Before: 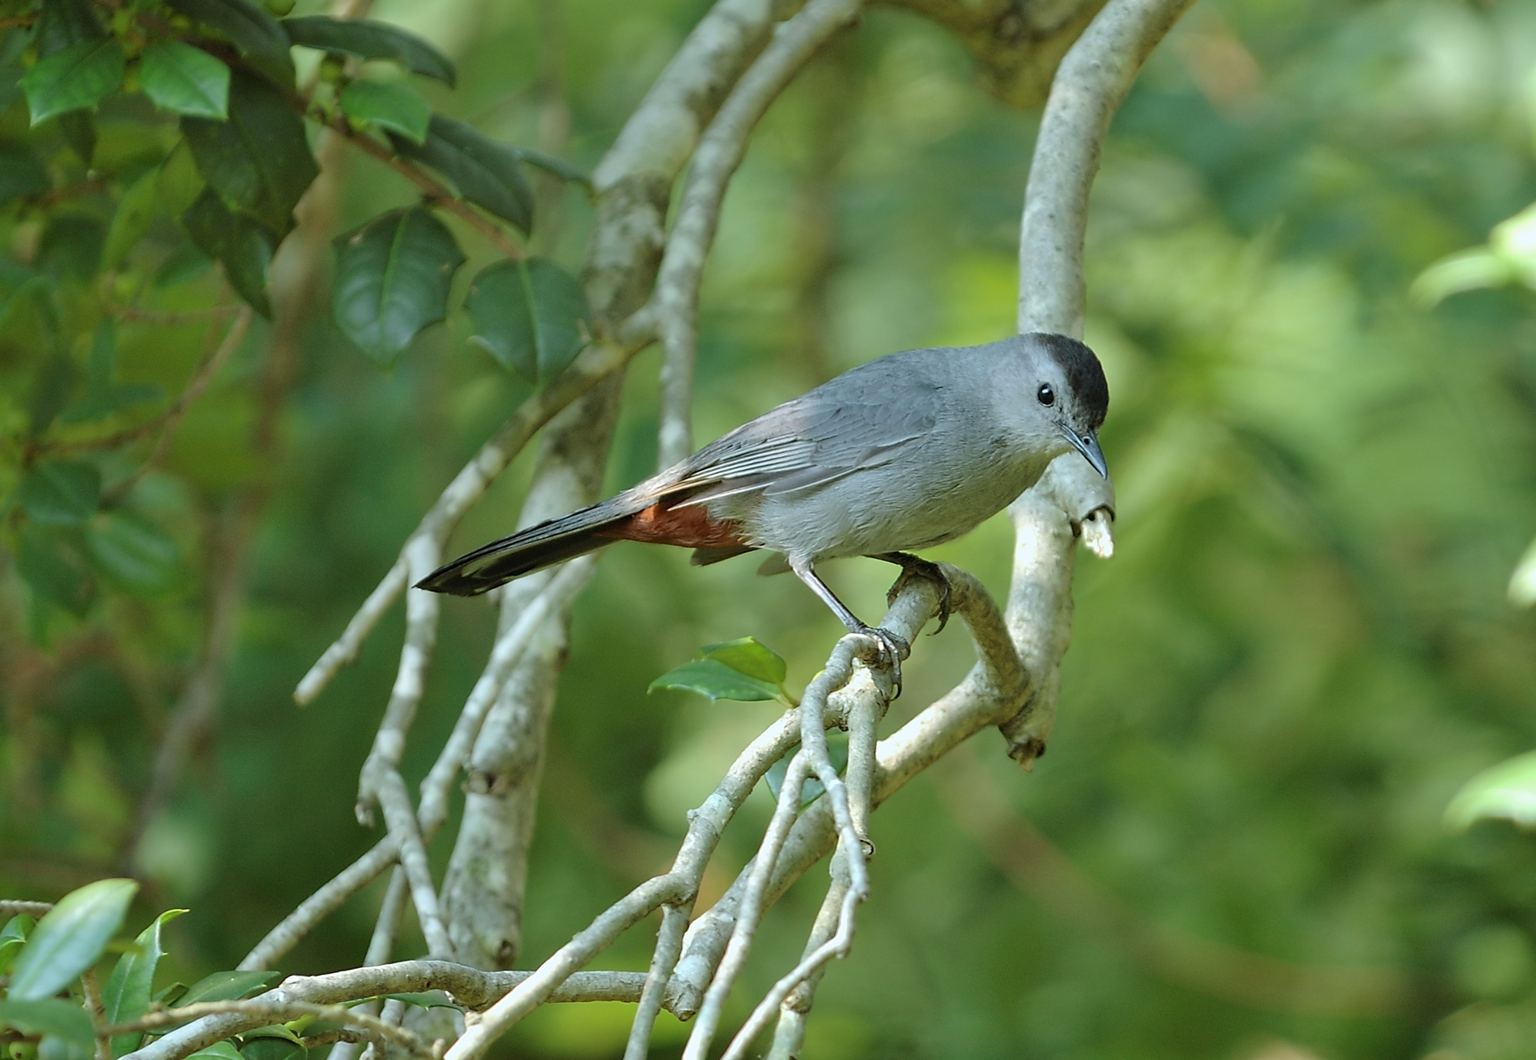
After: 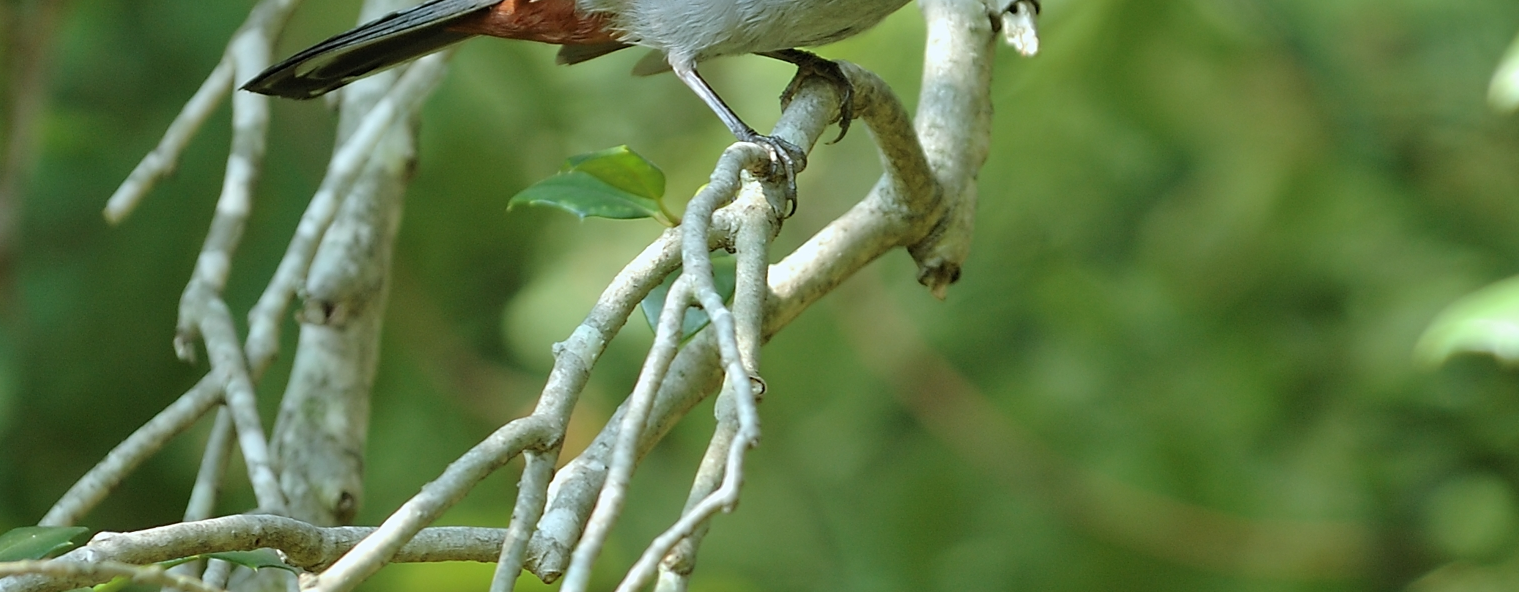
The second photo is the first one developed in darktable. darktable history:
crop and rotate: left 13.238%, top 48.039%, bottom 2.92%
